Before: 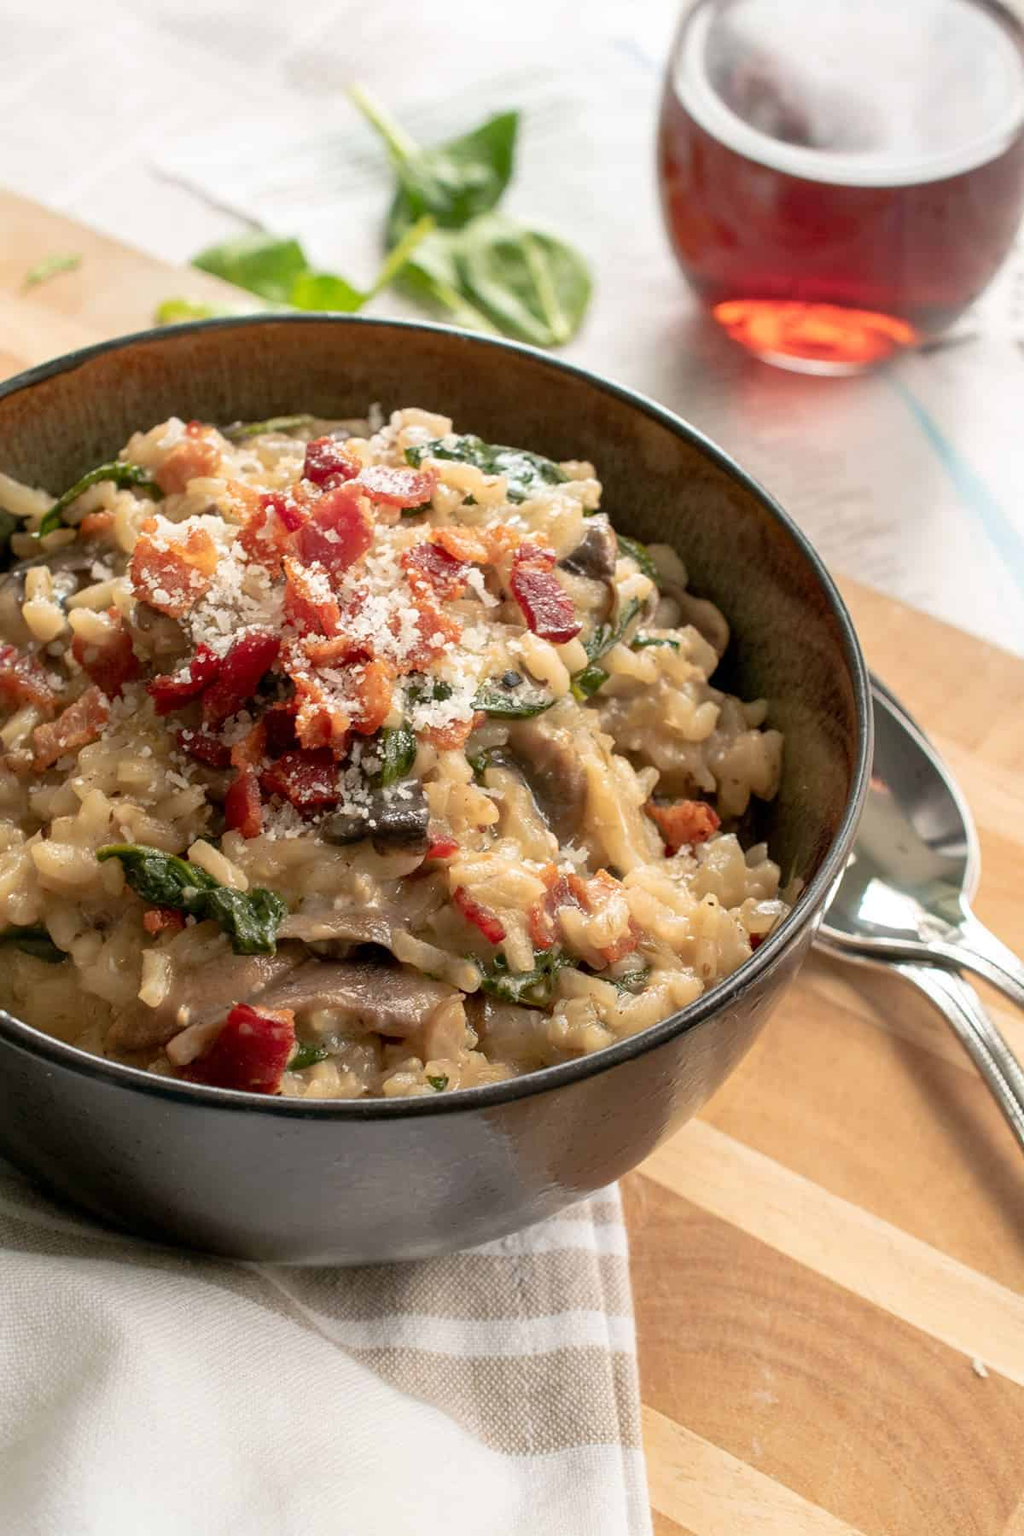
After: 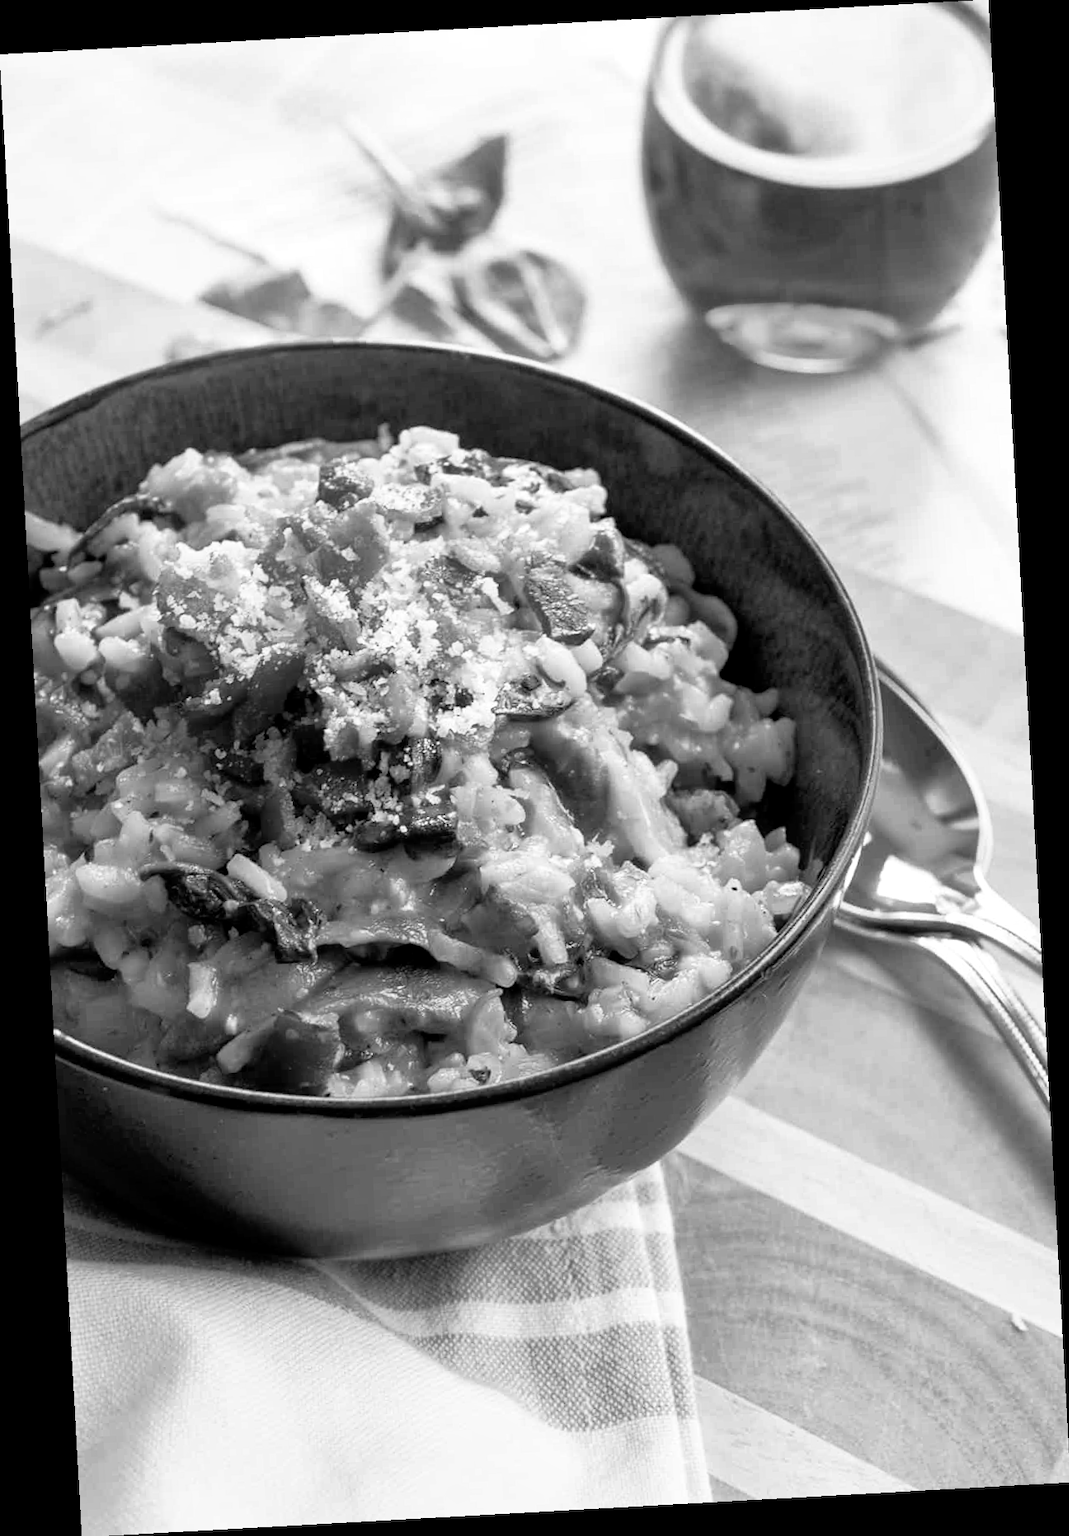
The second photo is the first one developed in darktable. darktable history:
tone curve: curves: ch0 [(0, 0) (0.003, 0.005) (0.011, 0.008) (0.025, 0.014) (0.044, 0.021) (0.069, 0.027) (0.1, 0.041) (0.136, 0.083) (0.177, 0.138) (0.224, 0.197) (0.277, 0.259) (0.335, 0.331) (0.399, 0.399) (0.468, 0.476) (0.543, 0.547) (0.623, 0.635) (0.709, 0.753) (0.801, 0.847) (0.898, 0.94) (1, 1)], preserve colors none
rotate and perspective: rotation -3.18°, automatic cropping off
monochrome: on, module defaults
local contrast: mode bilateral grid, contrast 20, coarseness 50, detail 120%, midtone range 0.2
white balance: red 1.08, blue 0.791
